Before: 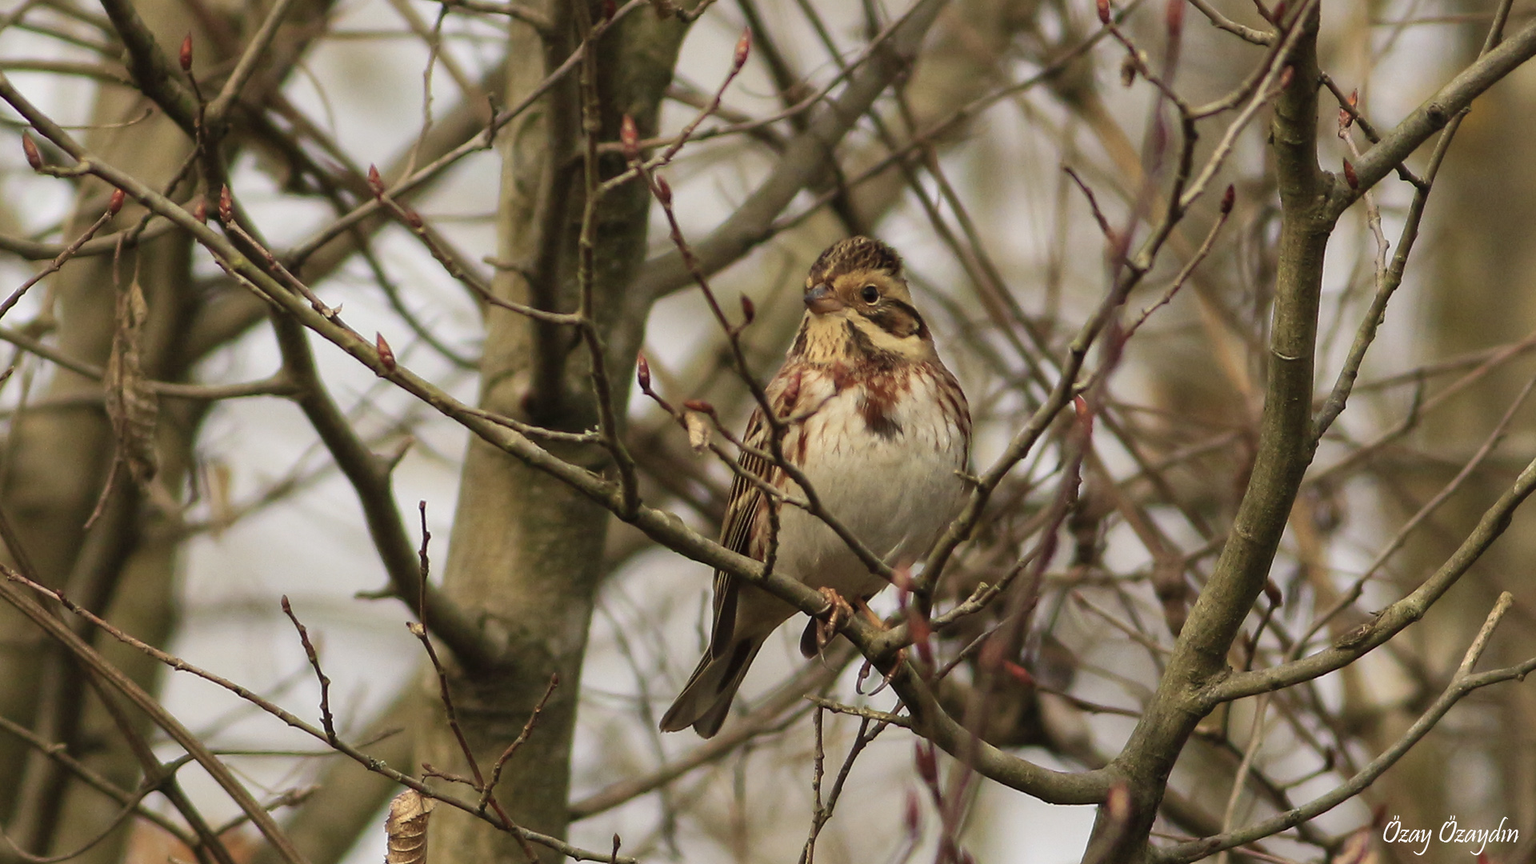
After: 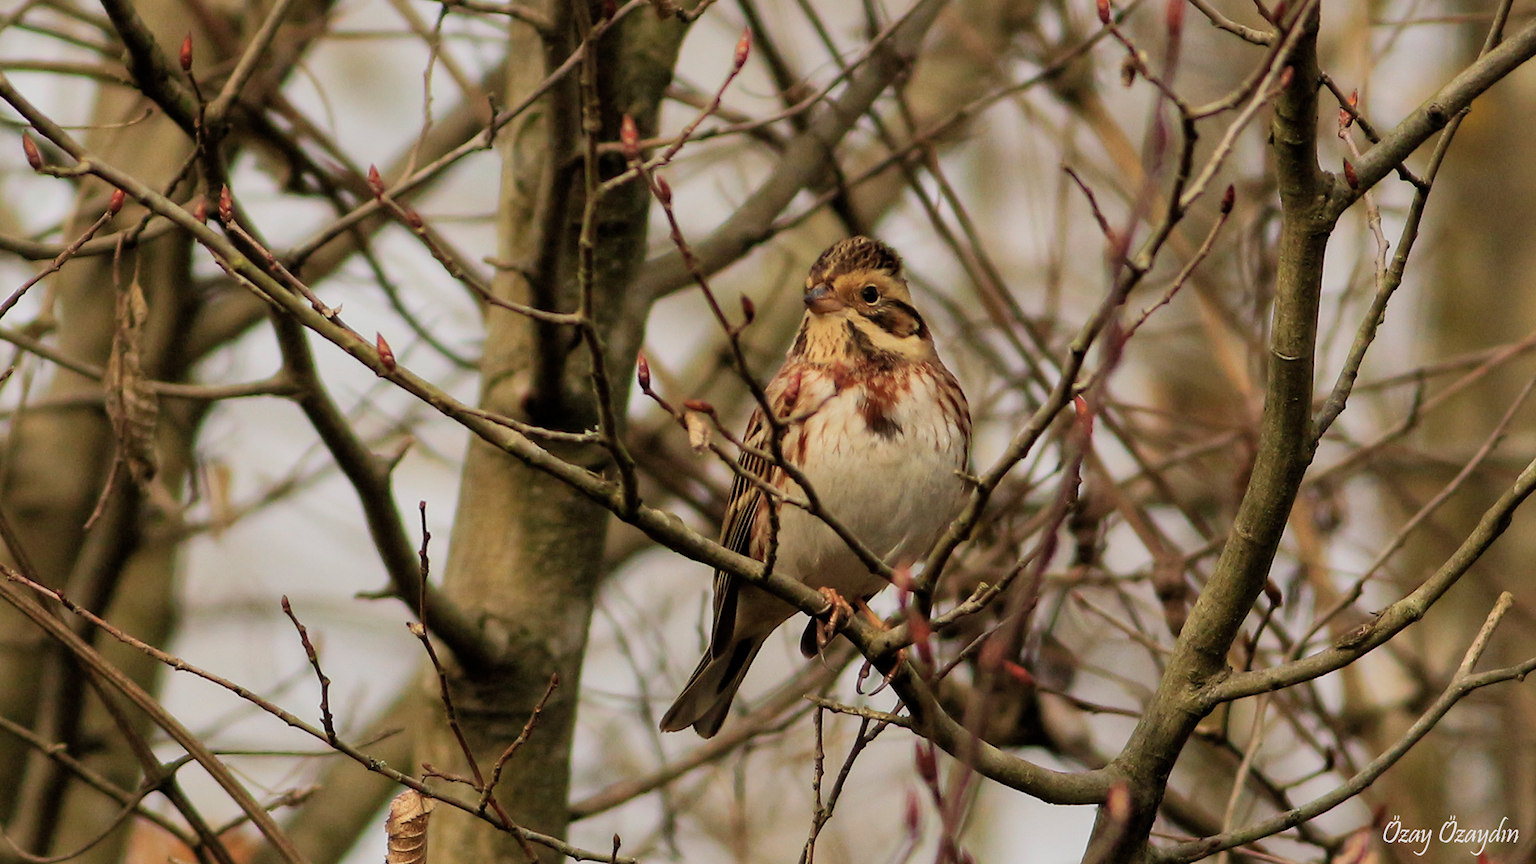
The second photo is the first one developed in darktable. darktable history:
filmic rgb: middle gray luminance 9.43%, black relative exposure -10.53 EV, white relative exposure 3.43 EV, threshold 2.96 EV, target black luminance 0%, hardness 5.99, latitude 59.59%, contrast 1.092, highlights saturation mix 4.79%, shadows ↔ highlights balance 29.32%, enable highlight reconstruction true
shadows and highlights: shadows 25.18, highlights -26.32
color correction: highlights b* -0.002, saturation 1.07
